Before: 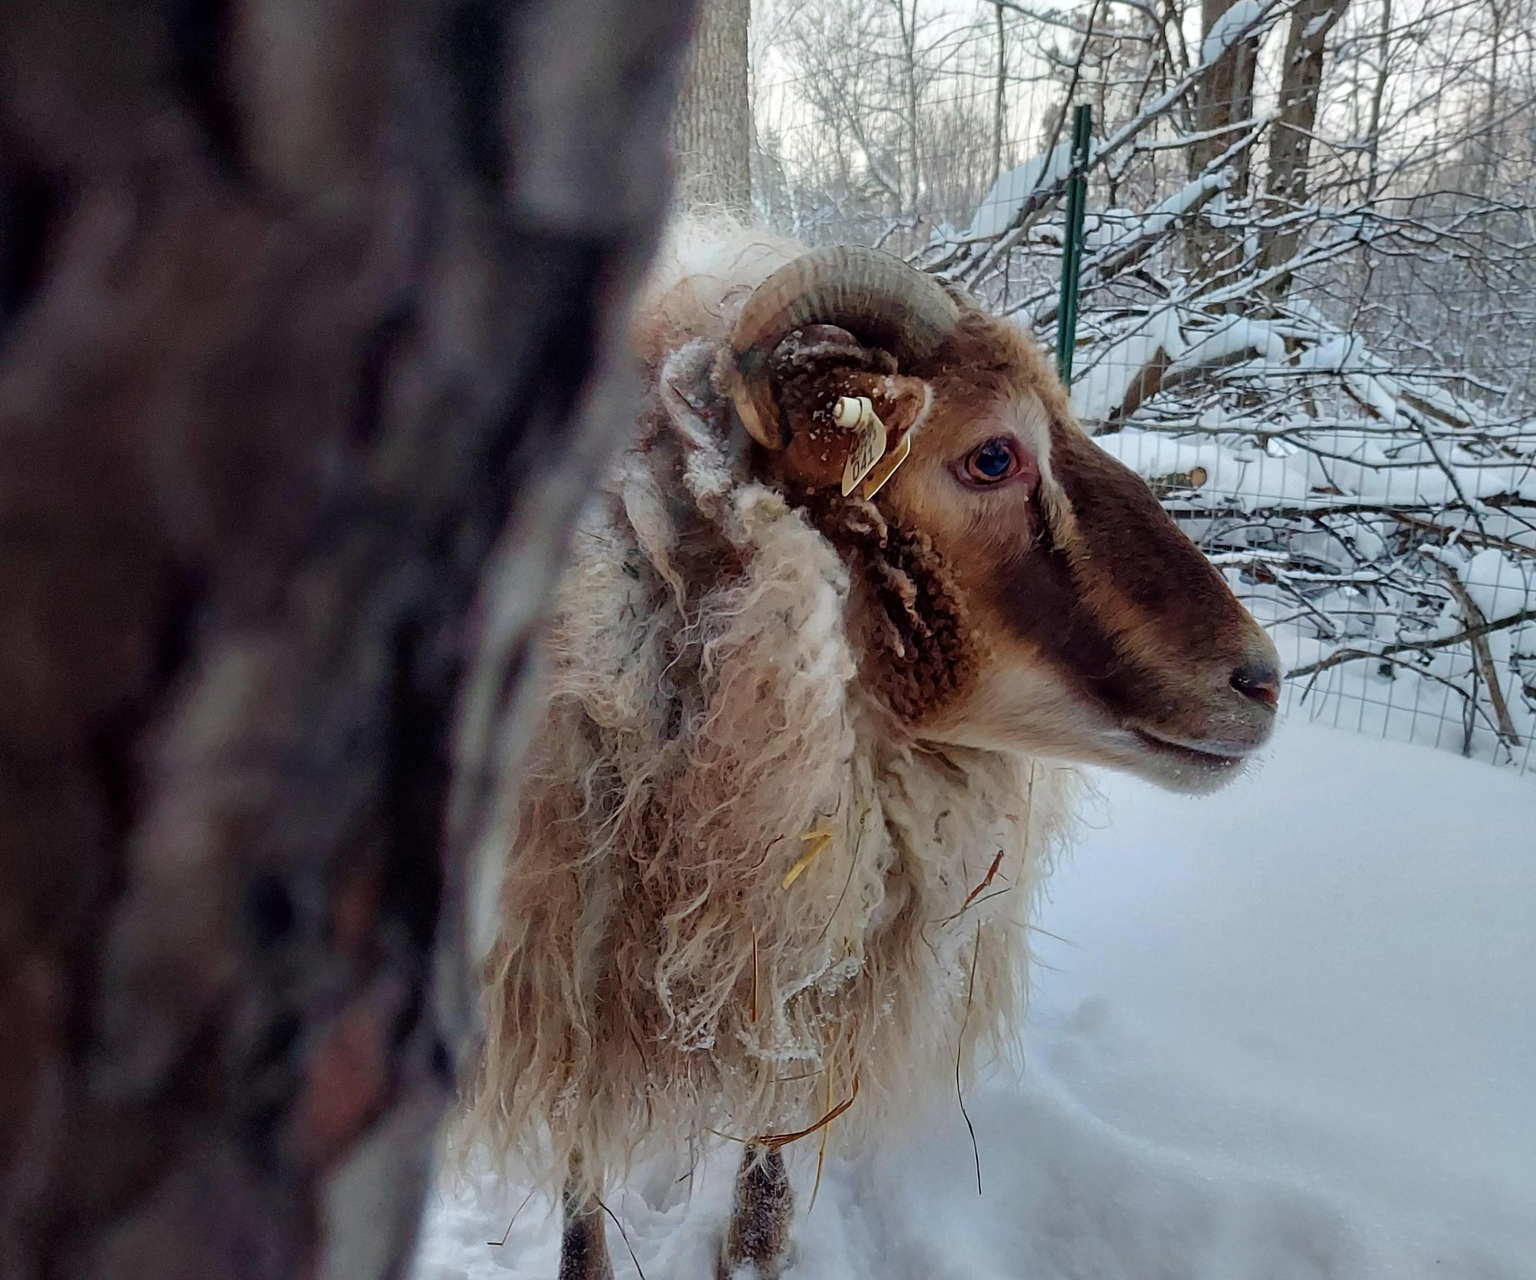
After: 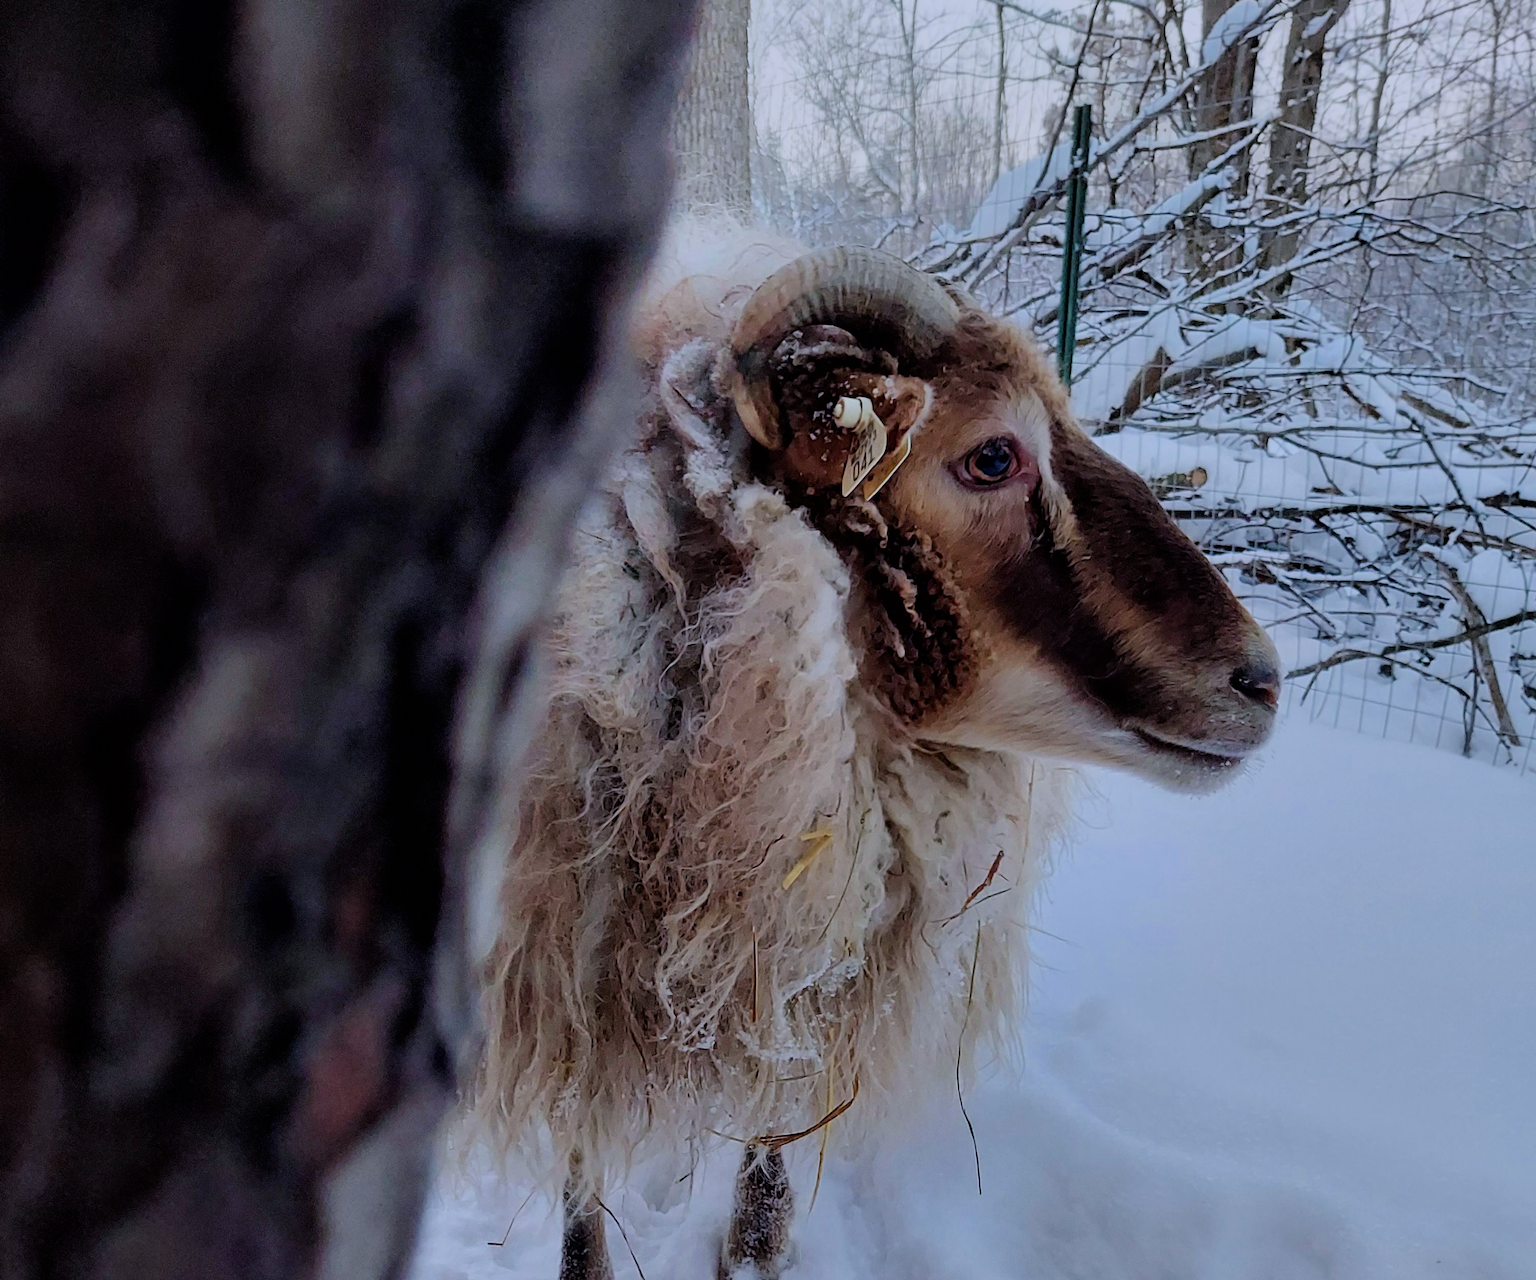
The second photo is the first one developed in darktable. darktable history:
white balance: red 0.967, blue 1.119, emerald 0.756
filmic rgb: black relative exposure -7.15 EV, white relative exposure 5.36 EV, hardness 3.02, color science v6 (2022)
exposure: compensate highlight preservation false
